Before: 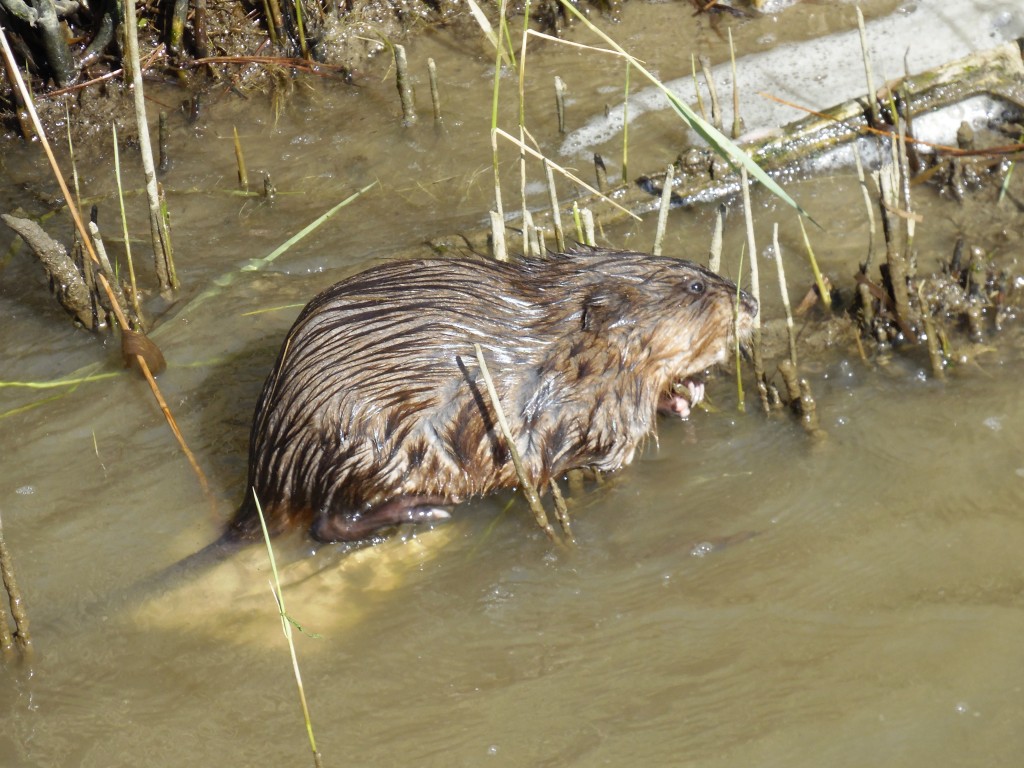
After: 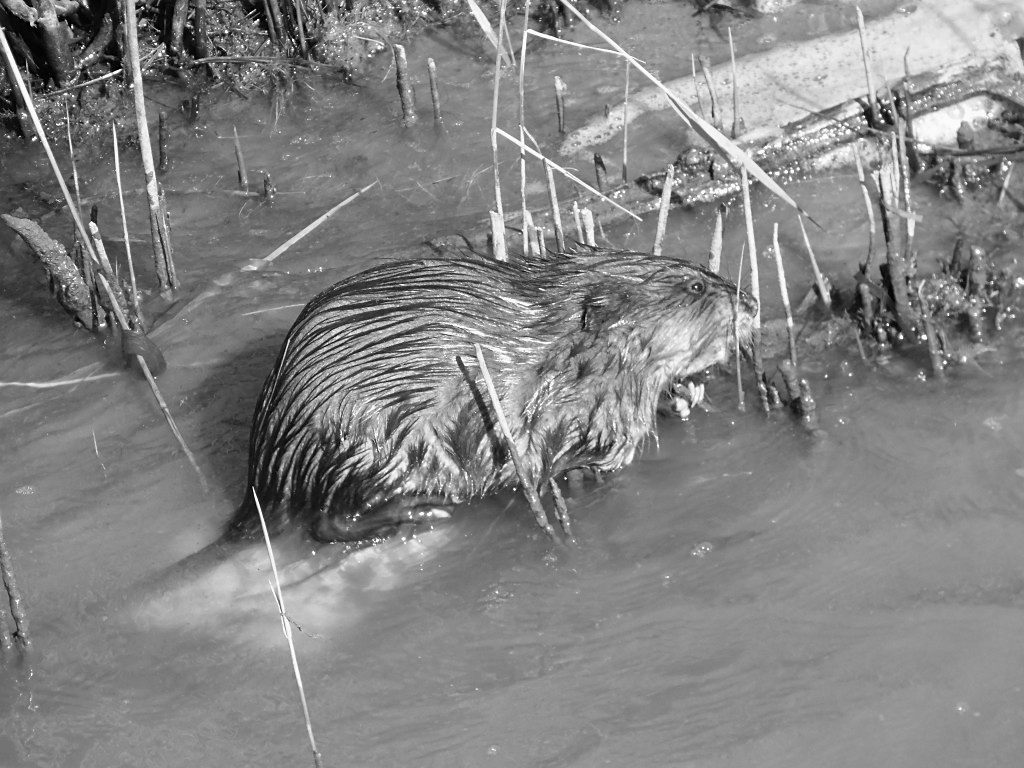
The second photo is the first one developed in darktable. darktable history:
monochrome: a 32, b 64, size 2.3
velvia: on, module defaults
sharpen: radius 1.864, amount 0.398, threshold 1.271
